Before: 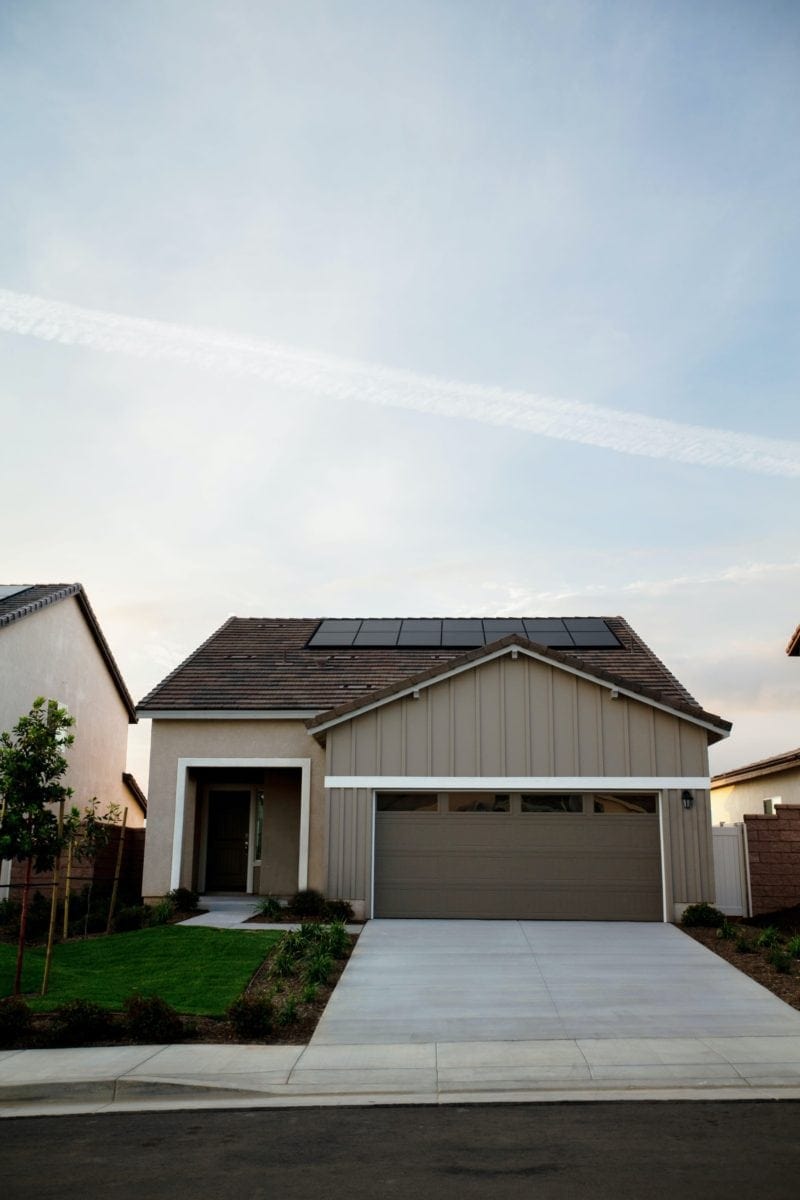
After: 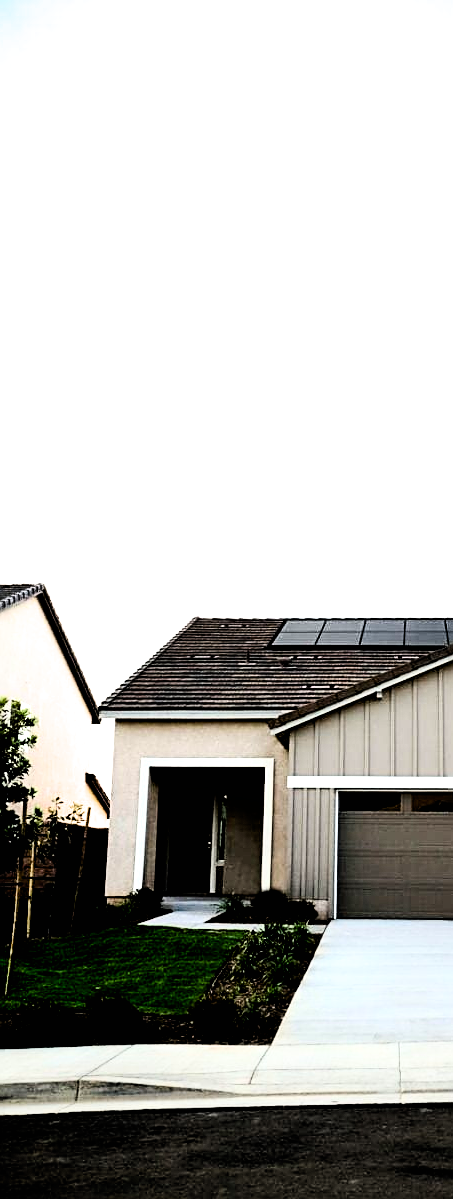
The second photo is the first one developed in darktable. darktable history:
sharpen: on, module defaults
contrast brightness saturation: contrast 0.243, brightness 0.09
crop: left 4.708%, right 38.617%
exposure: black level correction 0.008, exposure 0.968 EV, compensate exposure bias true, compensate highlight preservation false
shadows and highlights: low approximation 0.01, soften with gaussian
filmic rgb: black relative exposure -3.64 EV, white relative exposure 2.44 EV, hardness 3.3
tone equalizer: edges refinement/feathering 500, mask exposure compensation -1.57 EV, preserve details no
